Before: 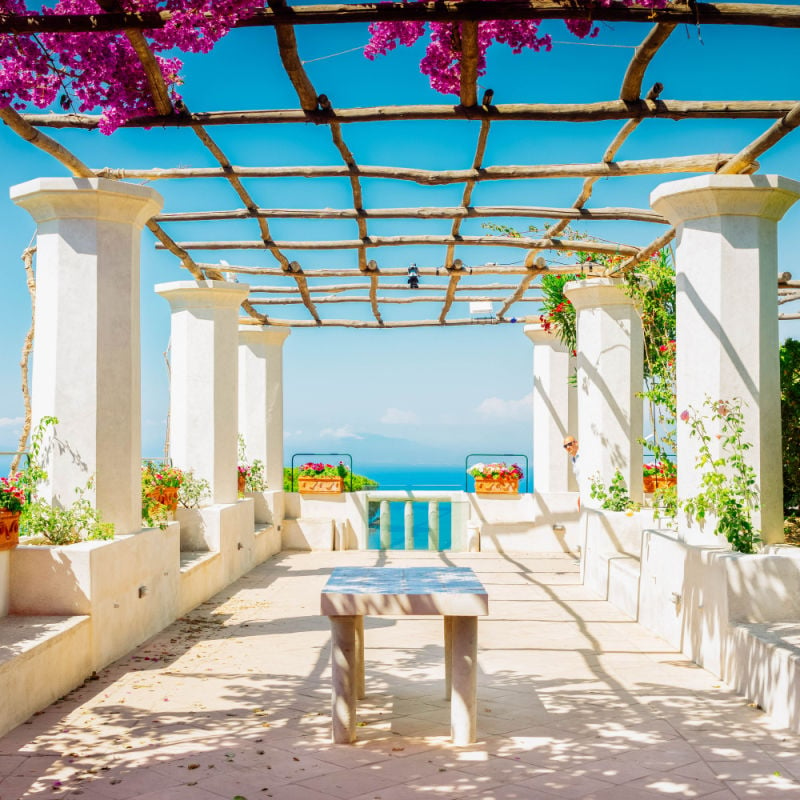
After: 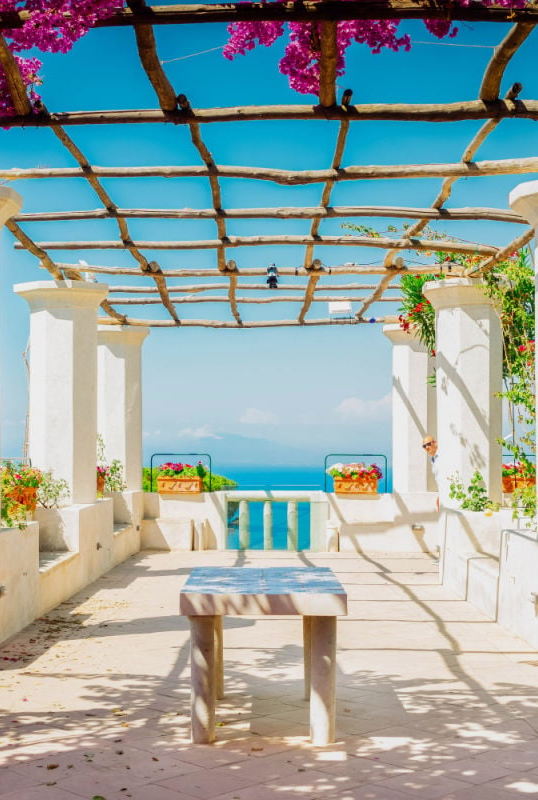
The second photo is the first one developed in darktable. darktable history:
crop and rotate: left 17.632%, right 15.095%
exposure: exposure -0.156 EV, compensate exposure bias true, compensate highlight preservation false
